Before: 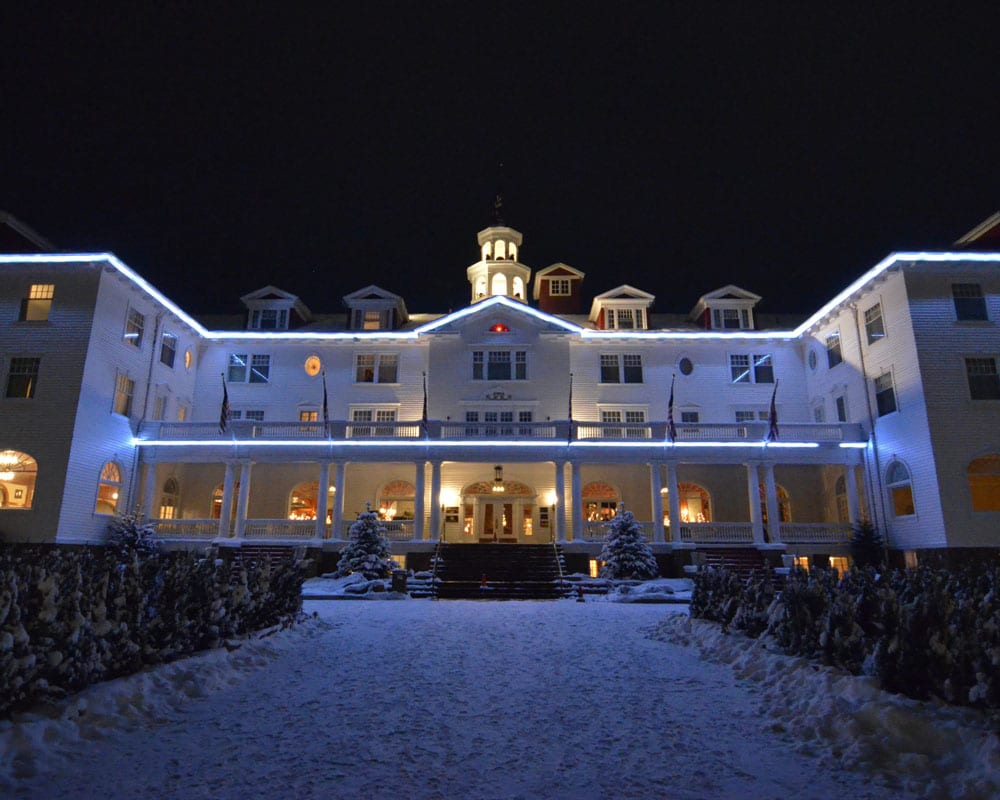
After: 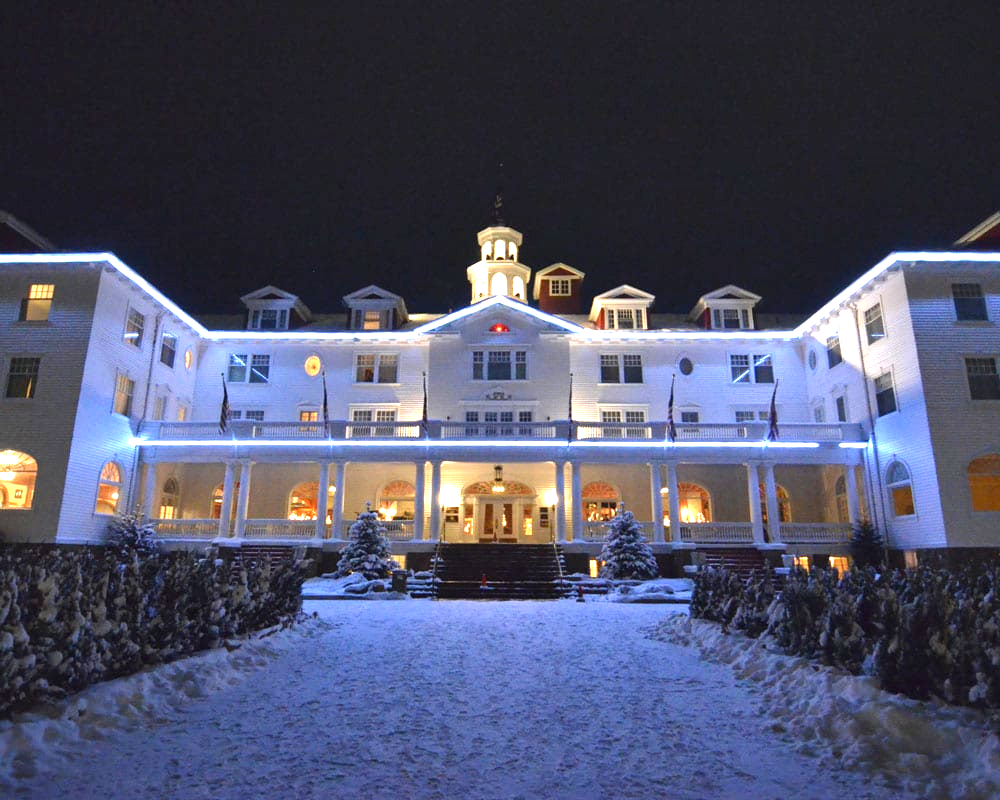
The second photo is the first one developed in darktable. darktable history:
shadows and highlights: shadows 24.5, highlights -78.15, soften with gaussian
exposure: black level correction 0, exposure 1.3 EV, compensate exposure bias true, compensate highlight preservation false
